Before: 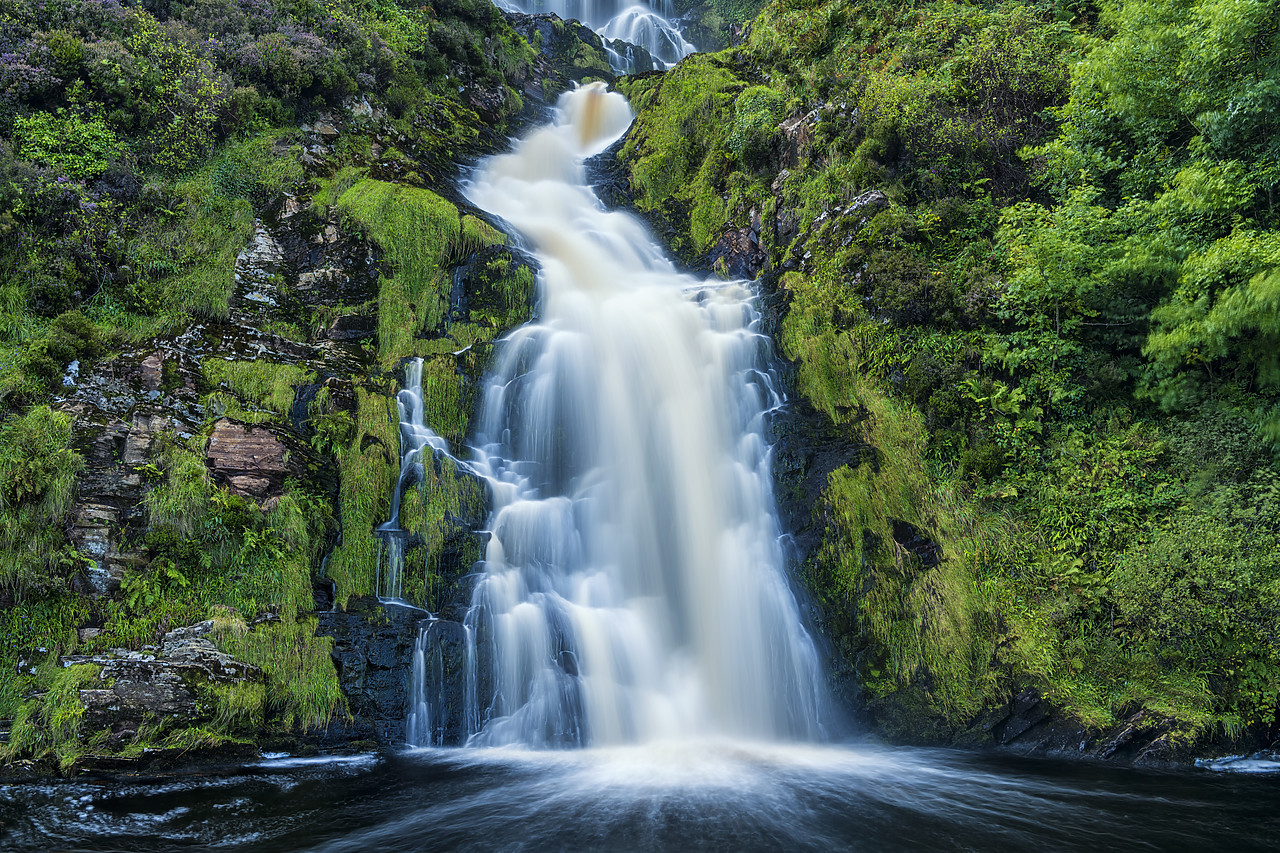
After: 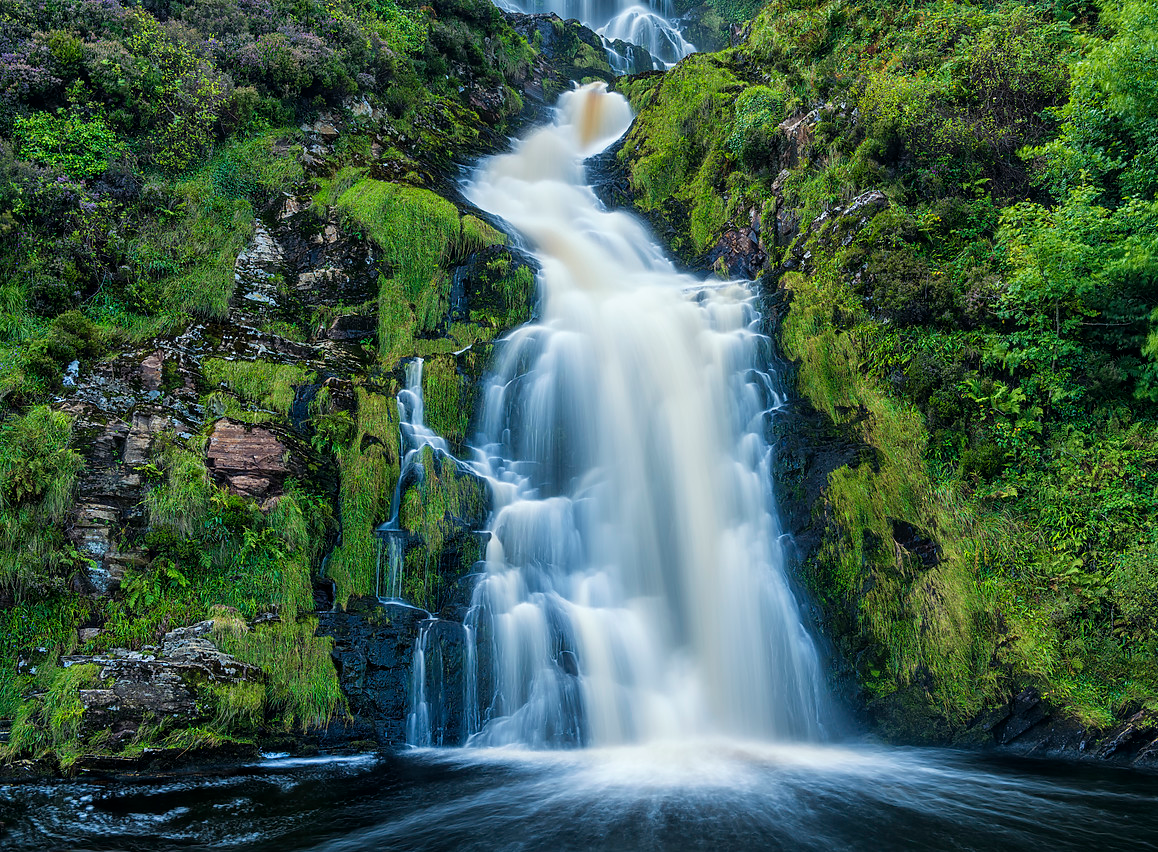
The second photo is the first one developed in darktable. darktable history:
crop: right 9.475%, bottom 0.039%
